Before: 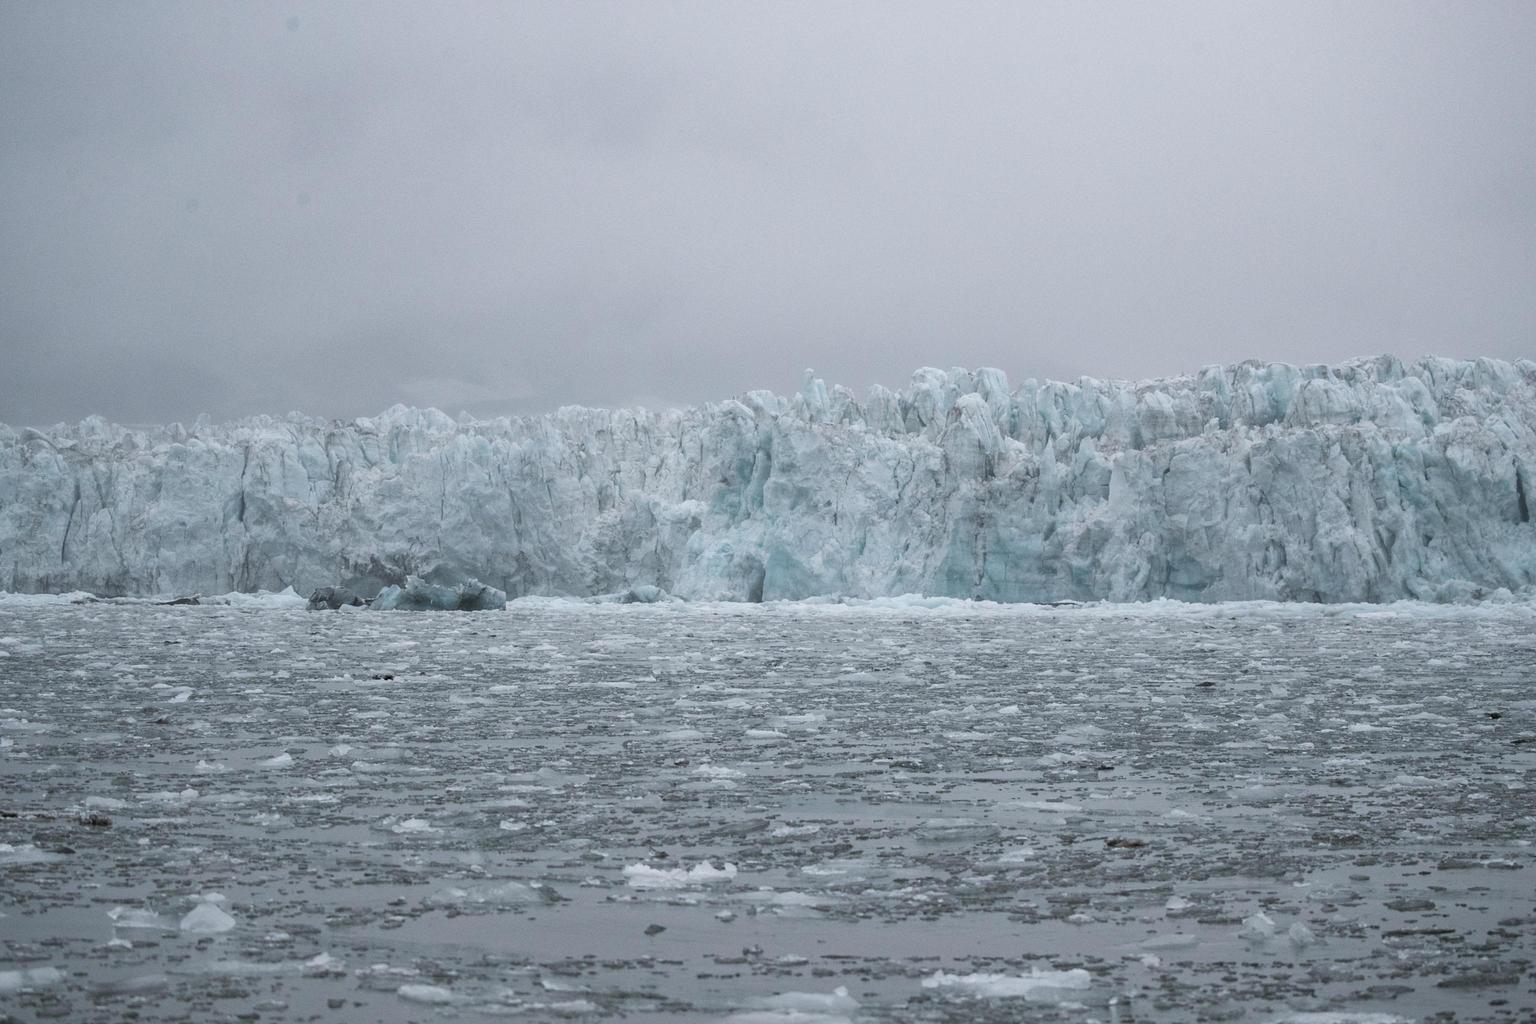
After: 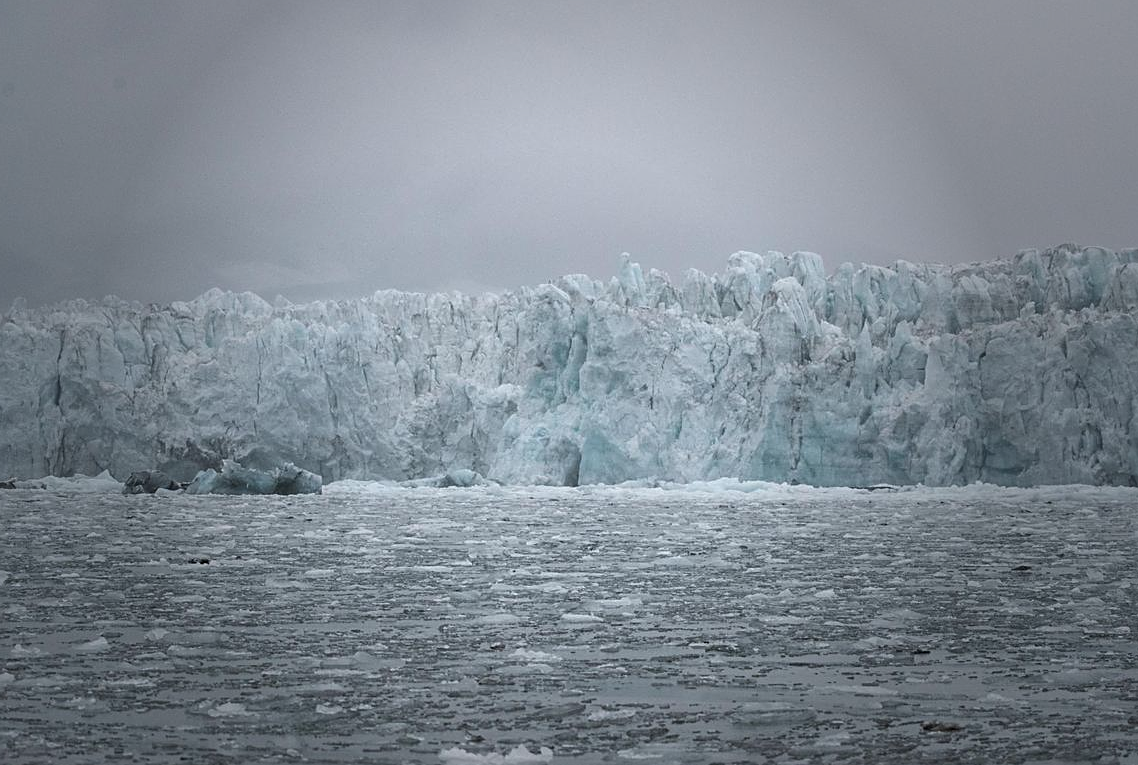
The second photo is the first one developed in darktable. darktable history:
vignetting: fall-off start 39.15%, fall-off radius 41.25%, saturation -0.026, center (-0.031, -0.045)
sharpen: on, module defaults
crop and rotate: left 12.042%, top 11.339%, right 13.813%, bottom 13.876%
